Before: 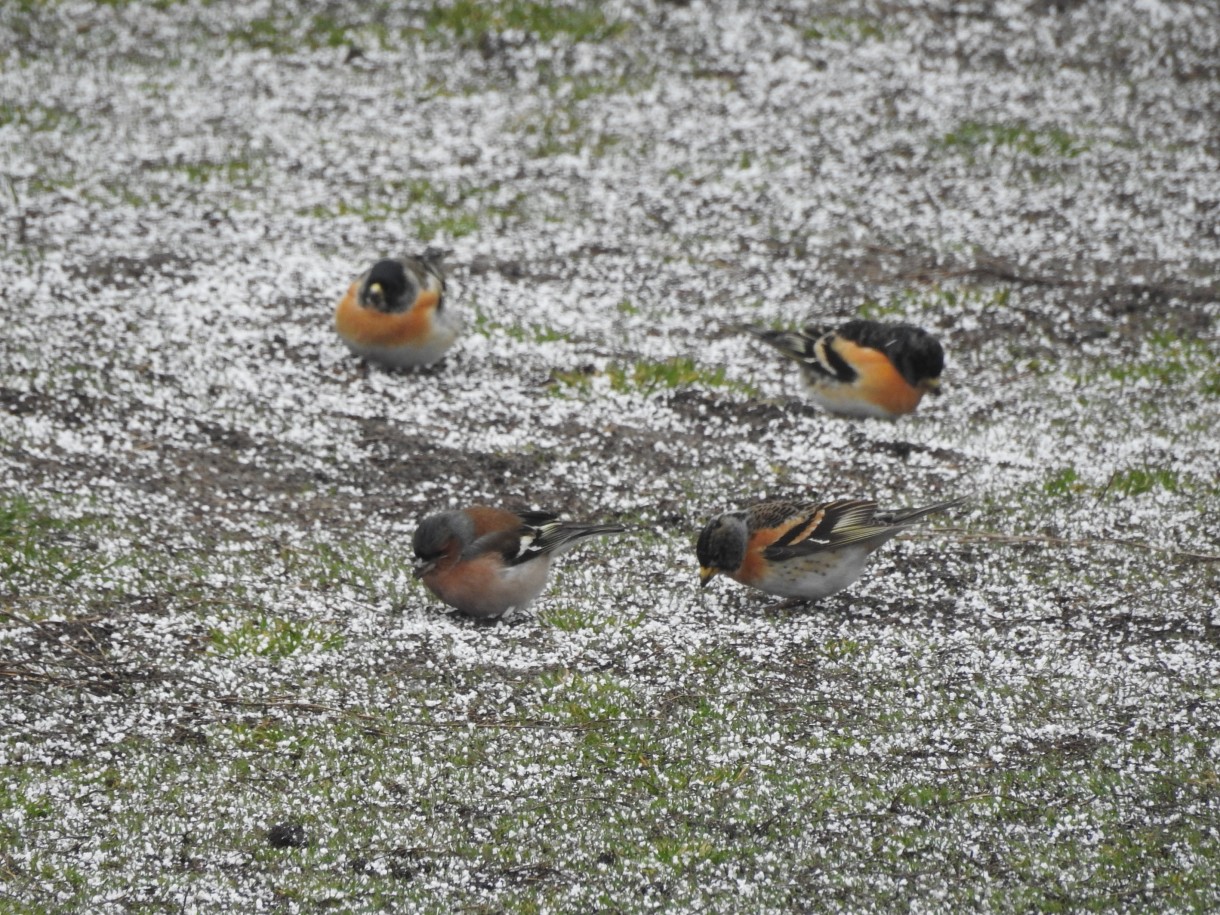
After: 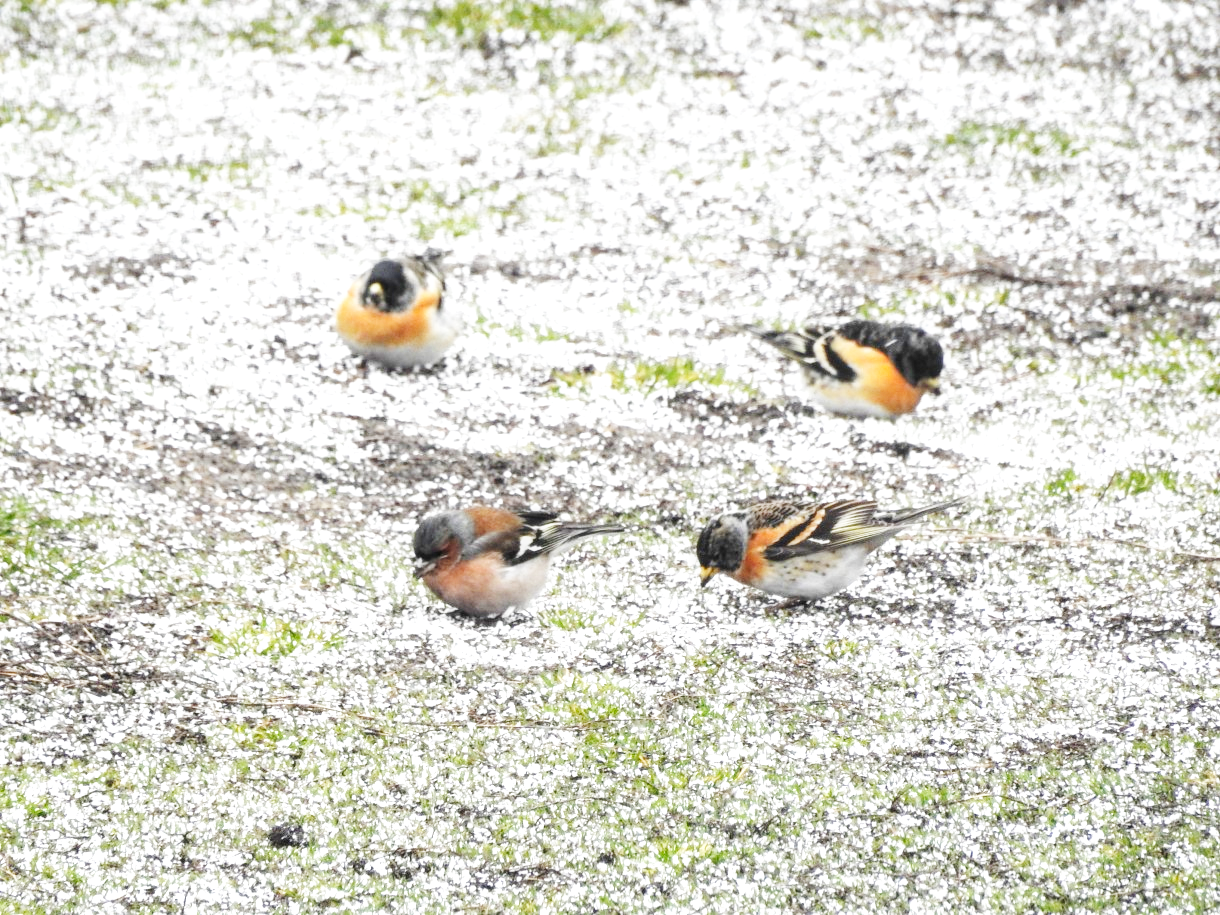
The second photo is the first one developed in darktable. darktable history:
exposure: exposure 0.668 EV, compensate highlight preservation false
shadows and highlights: radius 334.72, shadows 64.27, highlights 4.16, compress 87.38%, soften with gaussian
base curve: curves: ch0 [(0, 0.003) (0.001, 0.002) (0.006, 0.004) (0.02, 0.022) (0.048, 0.086) (0.094, 0.234) (0.162, 0.431) (0.258, 0.629) (0.385, 0.8) (0.548, 0.918) (0.751, 0.988) (1, 1)], preserve colors none
local contrast: on, module defaults
